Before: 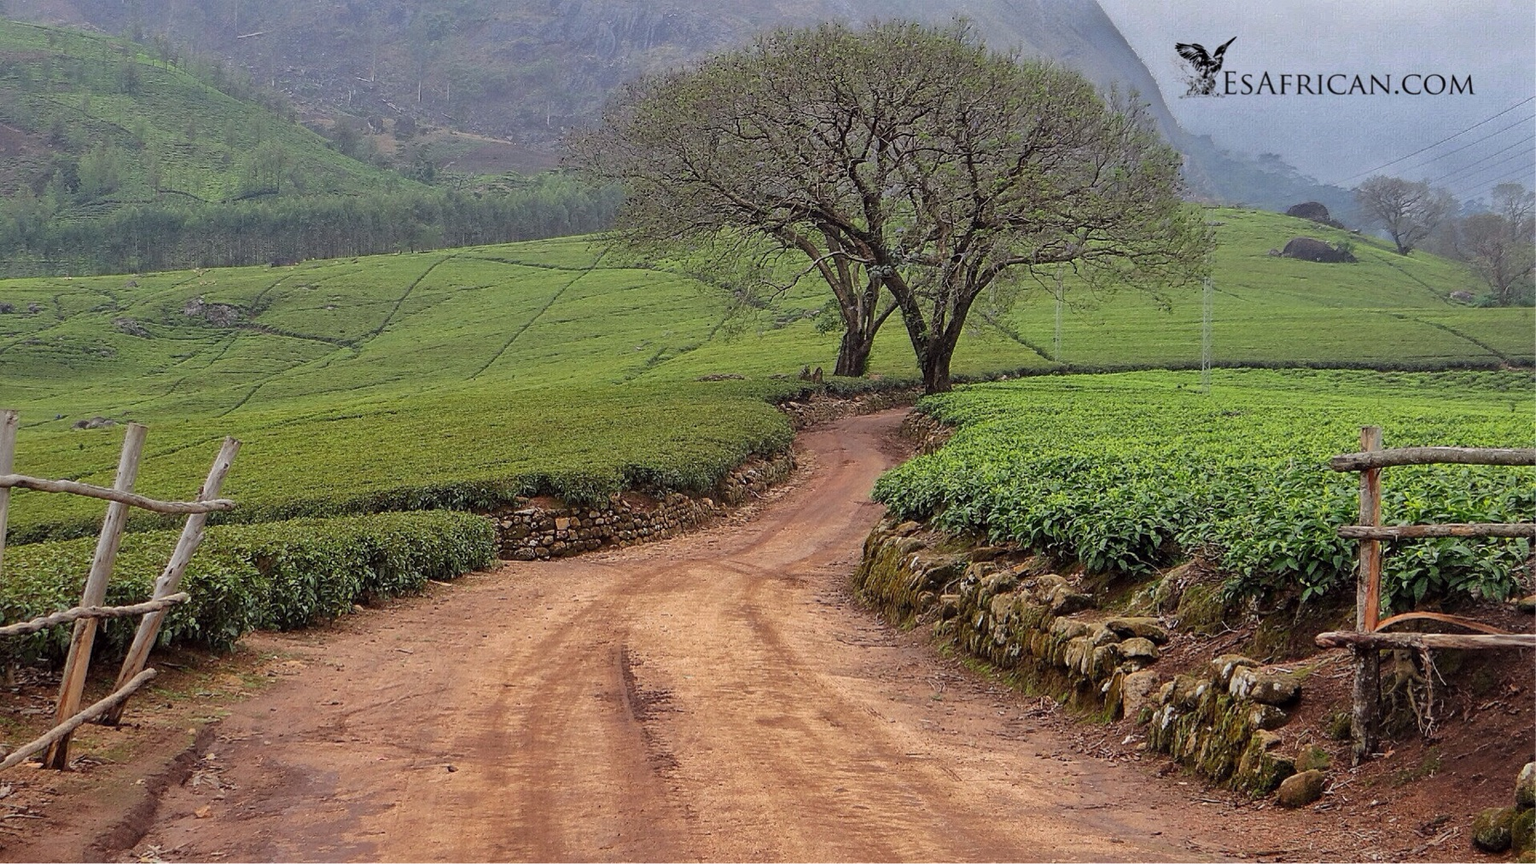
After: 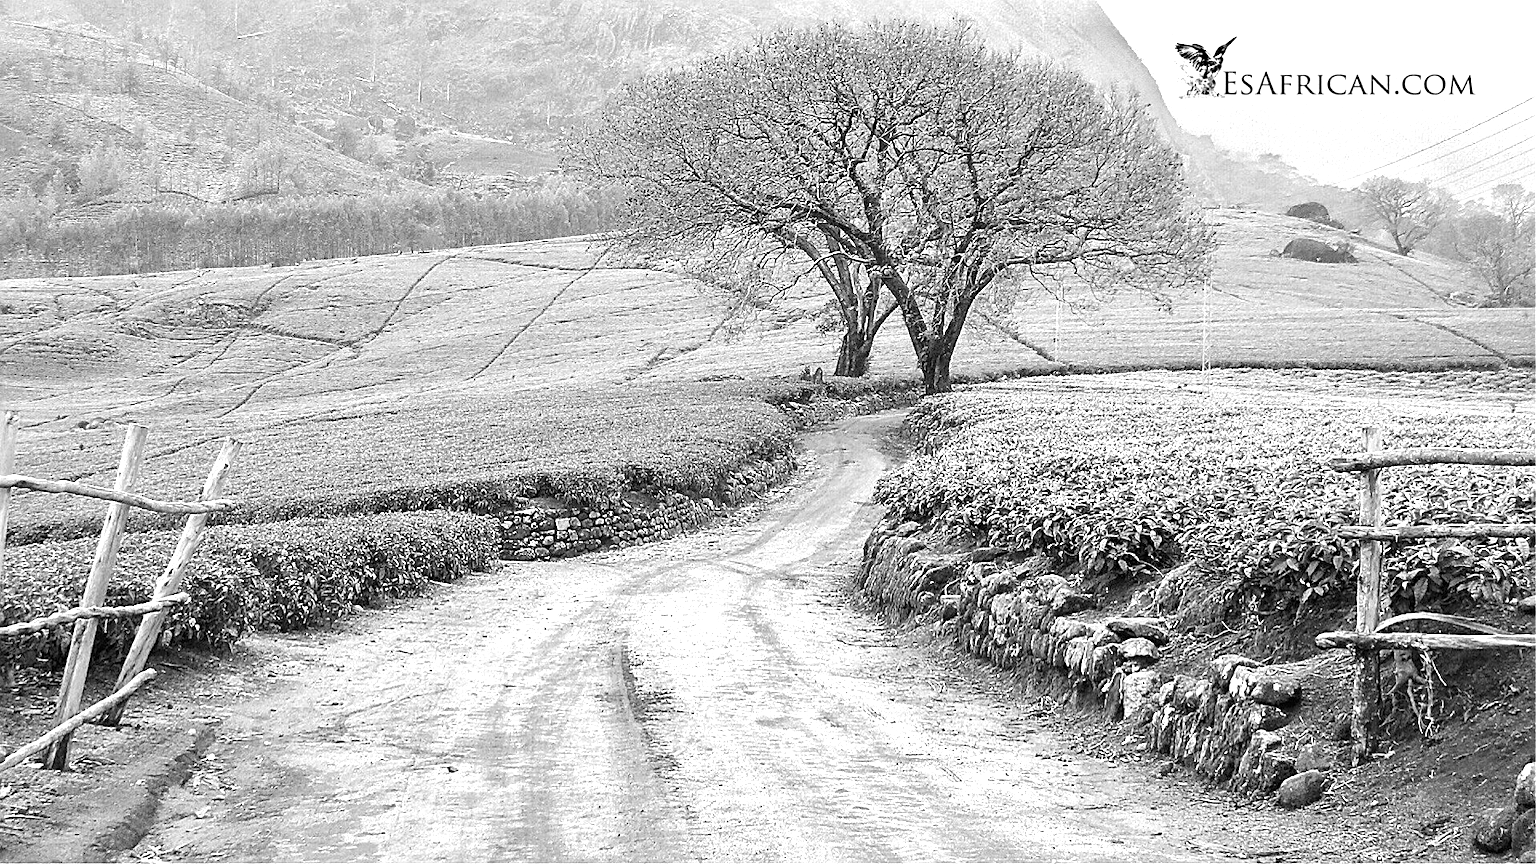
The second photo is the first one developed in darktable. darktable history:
exposure: black level correction 0, exposure 1.6 EV, compensate exposure bias true, compensate highlight preservation false
monochrome: on, module defaults
sharpen: on, module defaults
